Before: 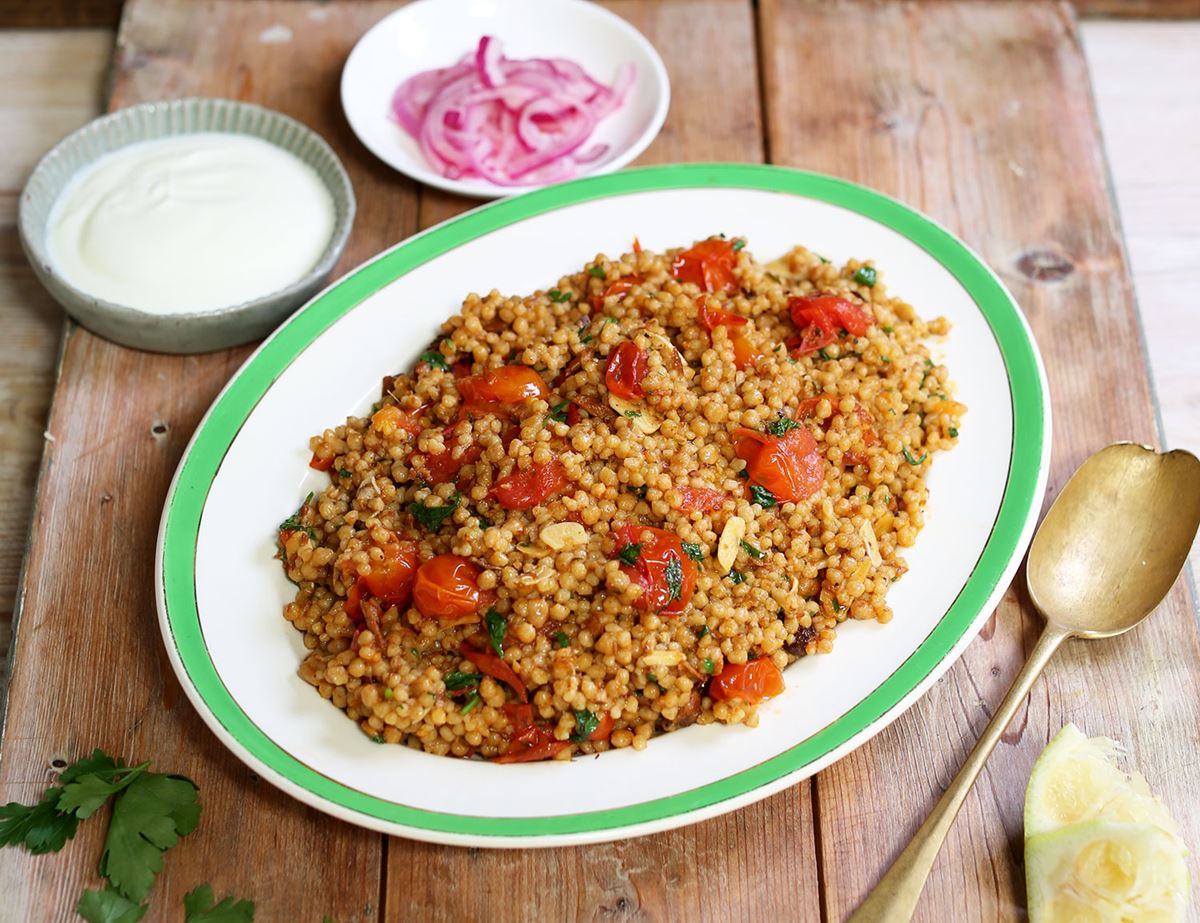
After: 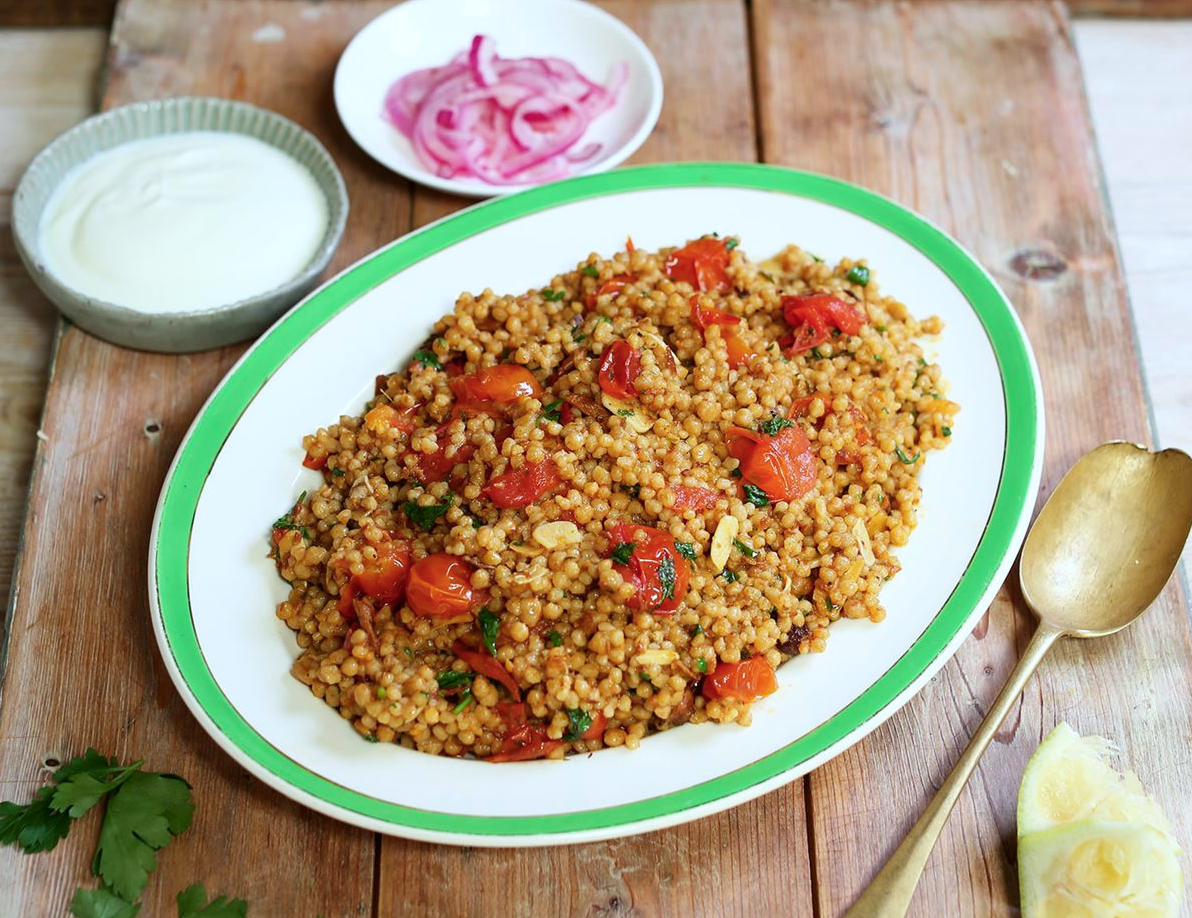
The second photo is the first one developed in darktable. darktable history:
crop and rotate: left 0.614%, top 0.179%, bottom 0.309%
color calibration: output R [1.003, 0.027, -0.041, 0], output G [-0.018, 1.043, -0.038, 0], output B [0.071, -0.086, 1.017, 0], illuminant as shot in camera, x 0.359, y 0.362, temperature 4570.54 K
